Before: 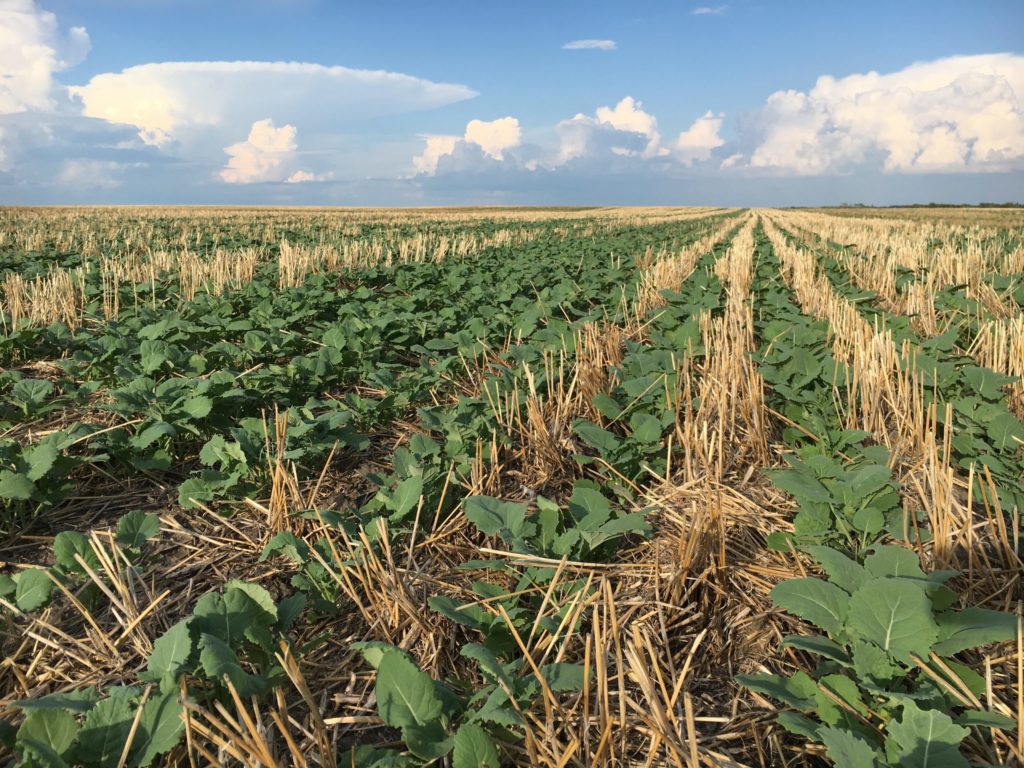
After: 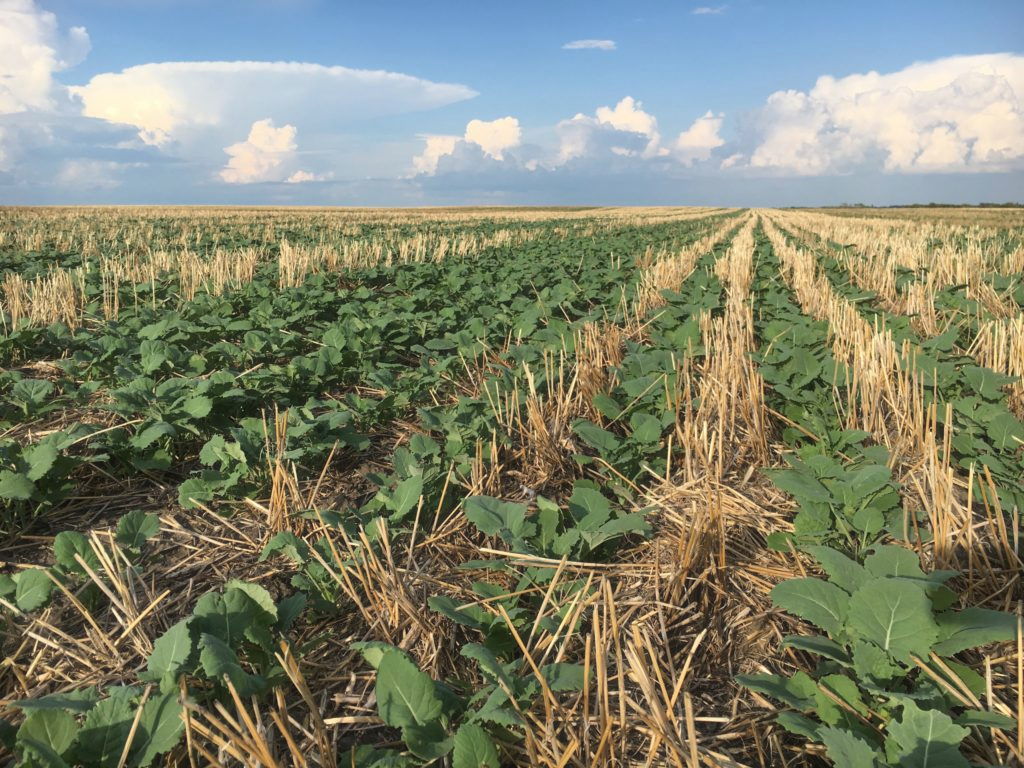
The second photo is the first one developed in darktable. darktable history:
exposure: compensate highlight preservation false
haze removal: strength -0.05
